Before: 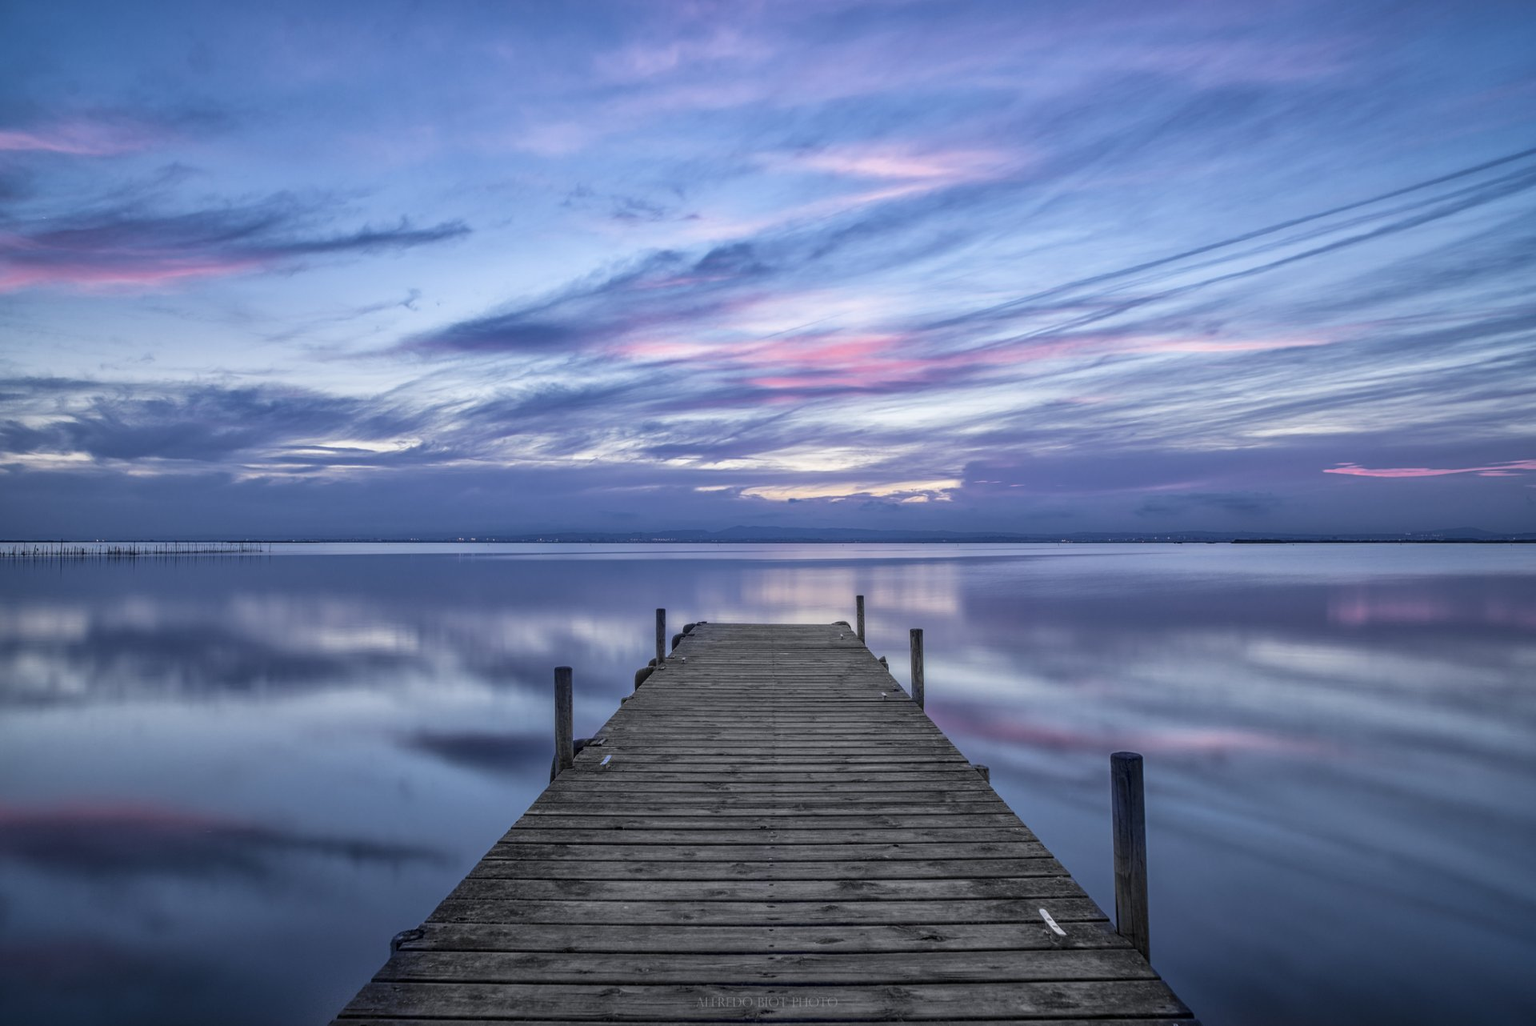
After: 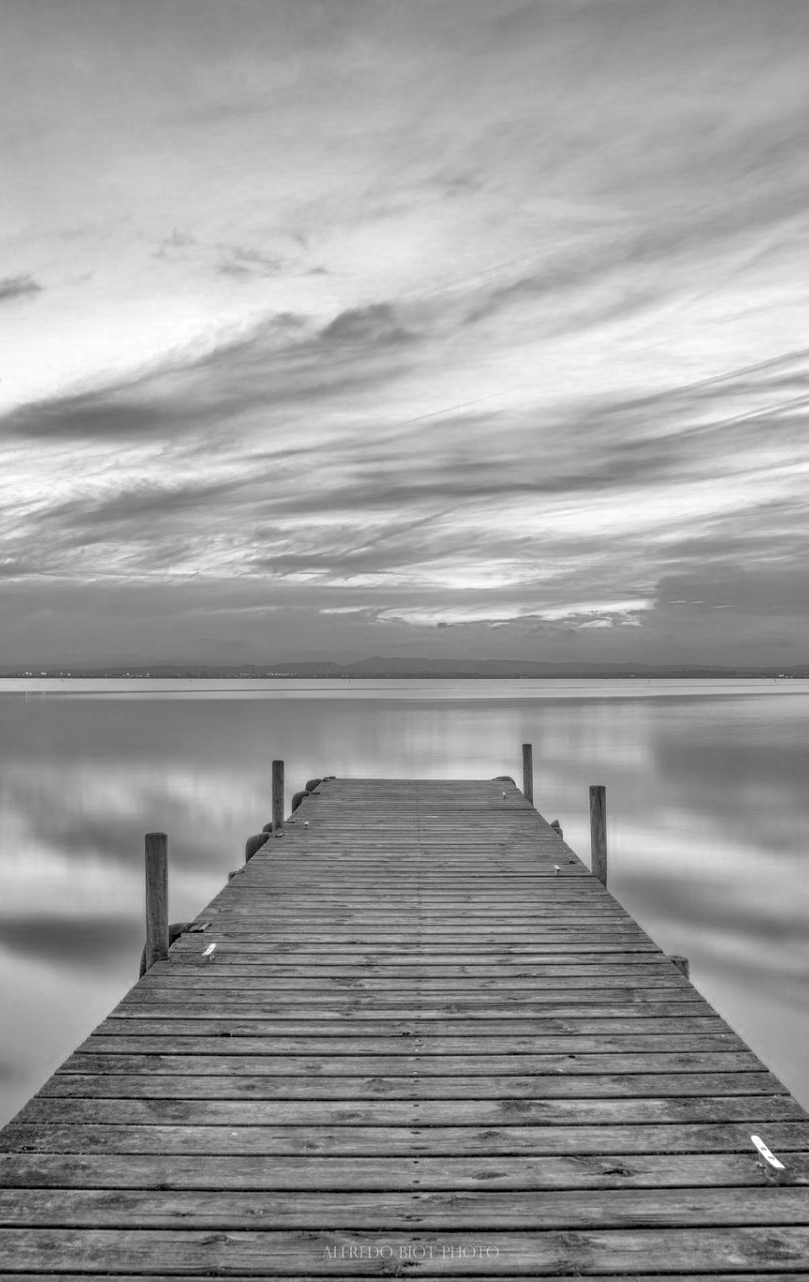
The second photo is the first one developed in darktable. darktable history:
crop: left 28.583%, right 29.231%
monochrome: a 26.22, b 42.67, size 0.8
exposure: black level correction 0.001, exposure 0.5 EV, compensate exposure bias true, compensate highlight preservation false
tone equalizer: -7 EV 0.15 EV, -6 EV 0.6 EV, -5 EV 1.15 EV, -4 EV 1.33 EV, -3 EV 1.15 EV, -2 EV 0.6 EV, -1 EV 0.15 EV, mask exposure compensation -0.5 EV
color zones: curves: ch0 [(0.009, 0.528) (0.136, 0.6) (0.255, 0.586) (0.39, 0.528) (0.522, 0.584) (0.686, 0.736) (0.849, 0.561)]; ch1 [(0.045, 0.781) (0.14, 0.416) (0.257, 0.695) (0.442, 0.032) (0.738, 0.338) (0.818, 0.632) (0.891, 0.741) (1, 0.704)]; ch2 [(0, 0.667) (0.141, 0.52) (0.26, 0.37) (0.474, 0.432) (0.743, 0.286)]
